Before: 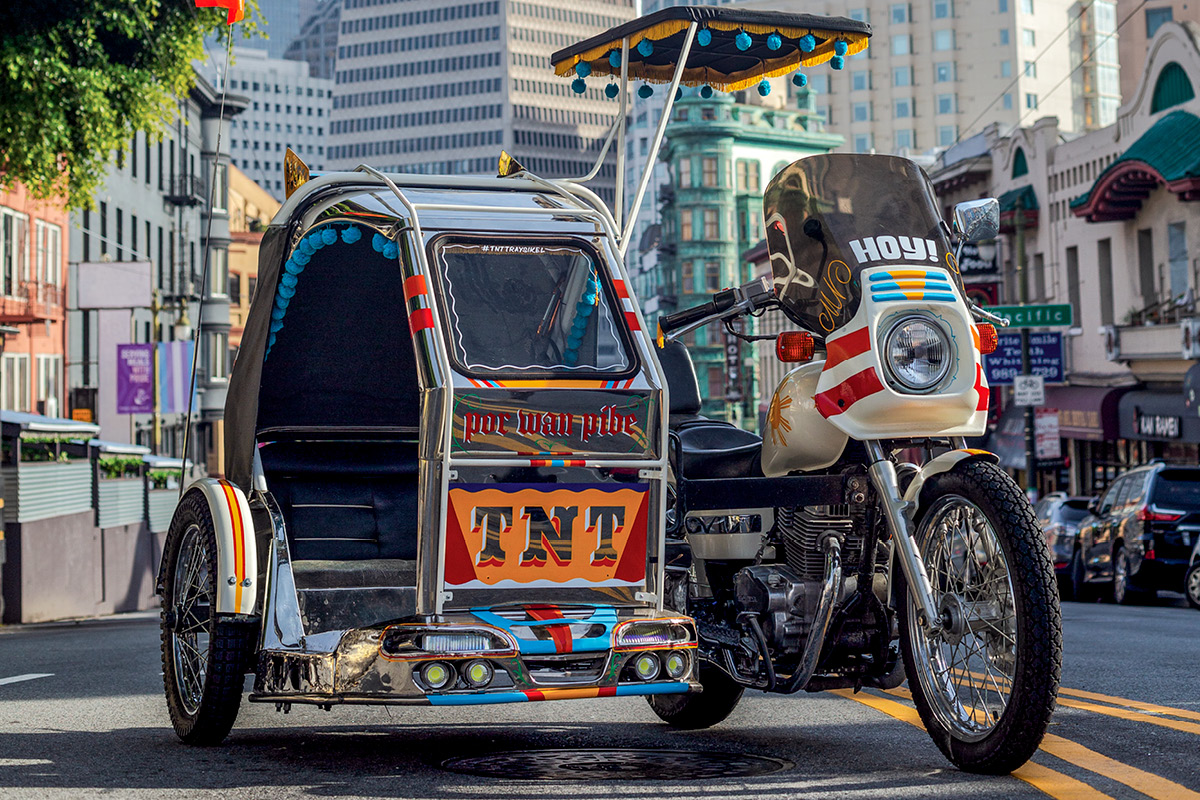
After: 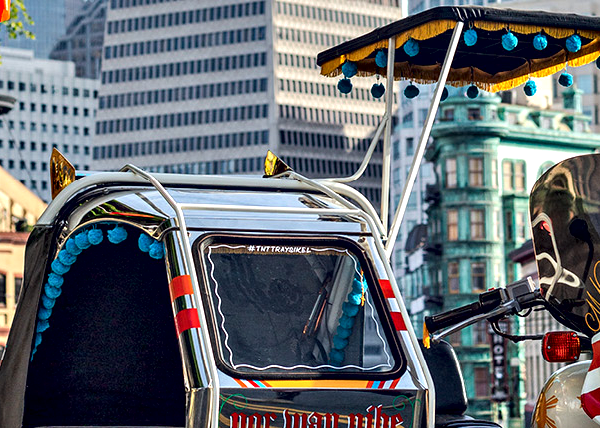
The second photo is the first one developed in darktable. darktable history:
contrast equalizer: octaves 7, y [[0.6 ×6], [0.55 ×6], [0 ×6], [0 ×6], [0 ×6]]
contrast brightness saturation: saturation -0.05
crop: left 19.556%, right 30.401%, bottom 46.458%
